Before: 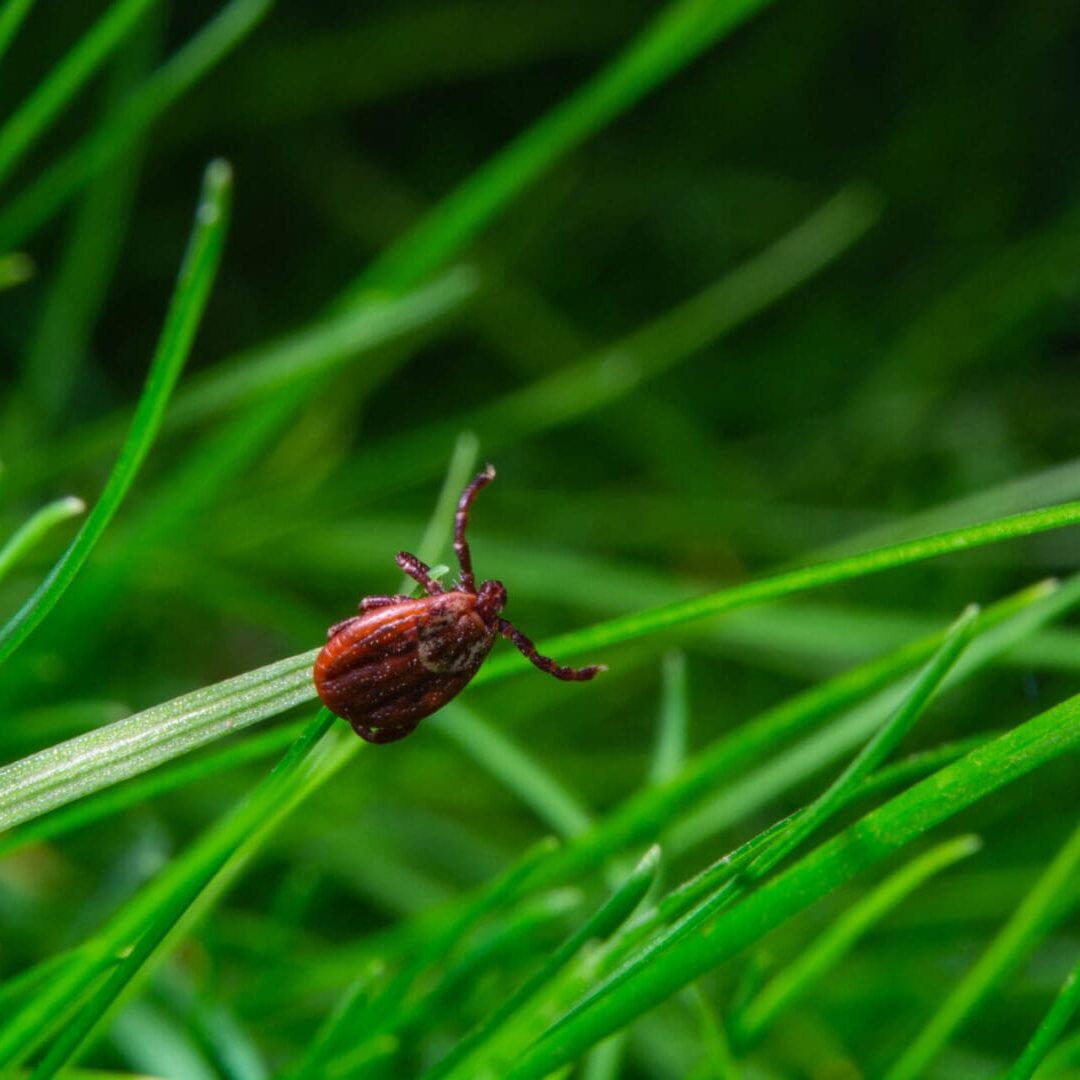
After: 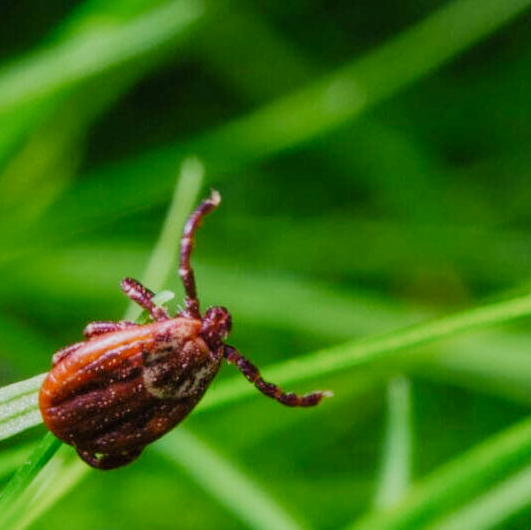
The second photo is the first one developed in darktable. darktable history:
exposure: black level correction 0, exposure 0.891 EV, compensate exposure bias true, compensate highlight preservation false
velvia: on, module defaults
crop: left 25.463%, top 25.433%, right 25.324%, bottom 25.488%
filmic rgb: black relative exposure -7.36 EV, white relative exposure 5.07 EV, hardness 3.21, preserve chrominance no, color science v5 (2021), contrast in shadows safe, contrast in highlights safe
